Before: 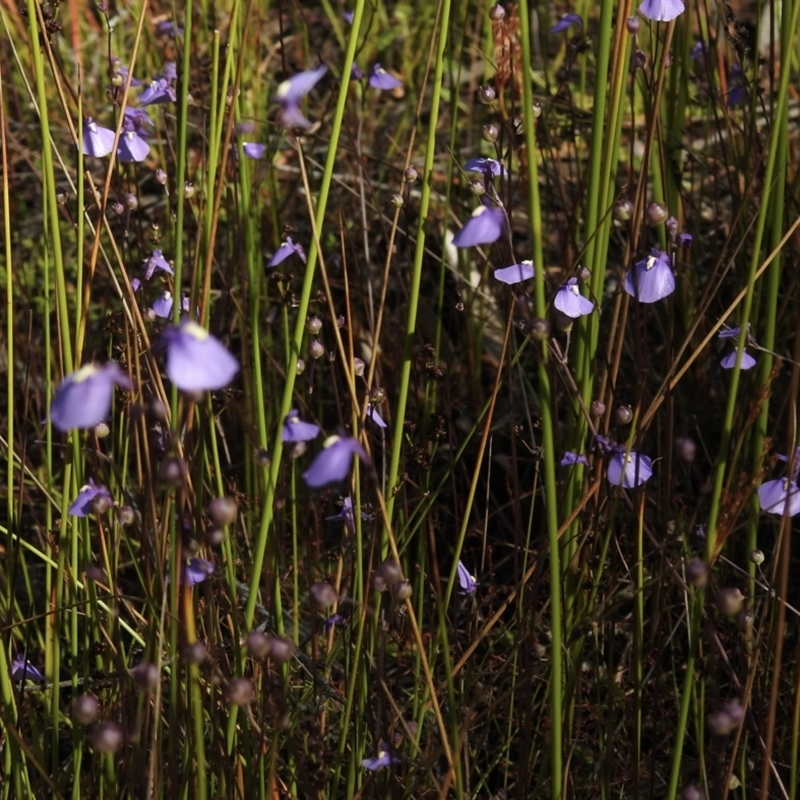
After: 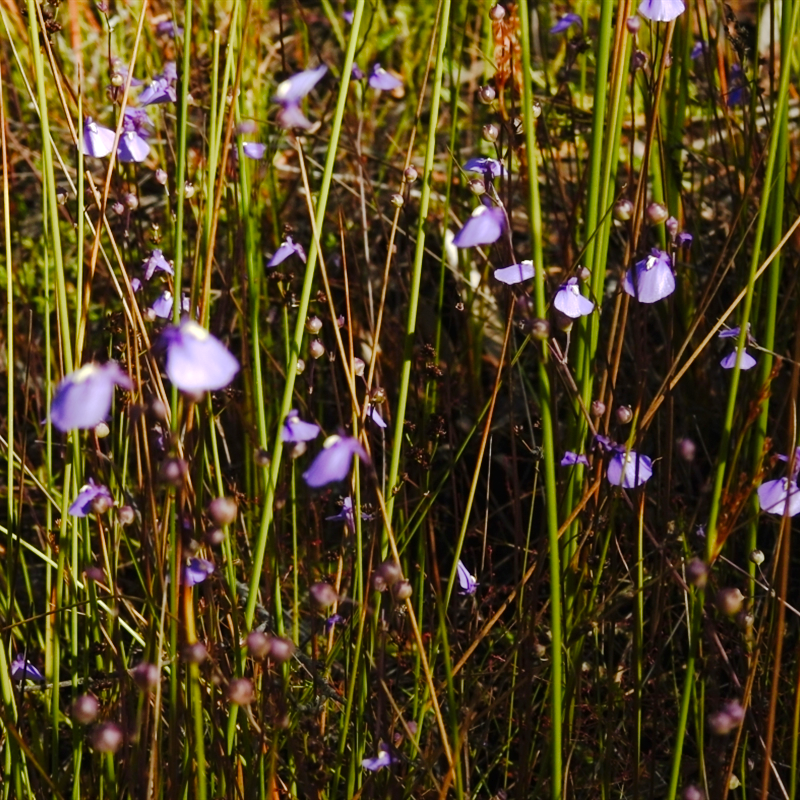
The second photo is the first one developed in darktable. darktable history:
tone curve: curves: ch0 [(0, 0) (0.003, 0.009) (0.011, 0.013) (0.025, 0.022) (0.044, 0.039) (0.069, 0.055) (0.1, 0.077) (0.136, 0.113) (0.177, 0.158) (0.224, 0.213) (0.277, 0.289) (0.335, 0.367) (0.399, 0.451) (0.468, 0.532) (0.543, 0.615) (0.623, 0.696) (0.709, 0.755) (0.801, 0.818) (0.898, 0.893) (1, 1)], preserve colors none
color balance rgb: perceptual saturation grading › global saturation 20%, perceptual saturation grading › highlights -50%, perceptual saturation grading › shadows 30%, perceptual brilliance grading › global brilliance 10%, perceptual brilliance grading › shadows 15%
